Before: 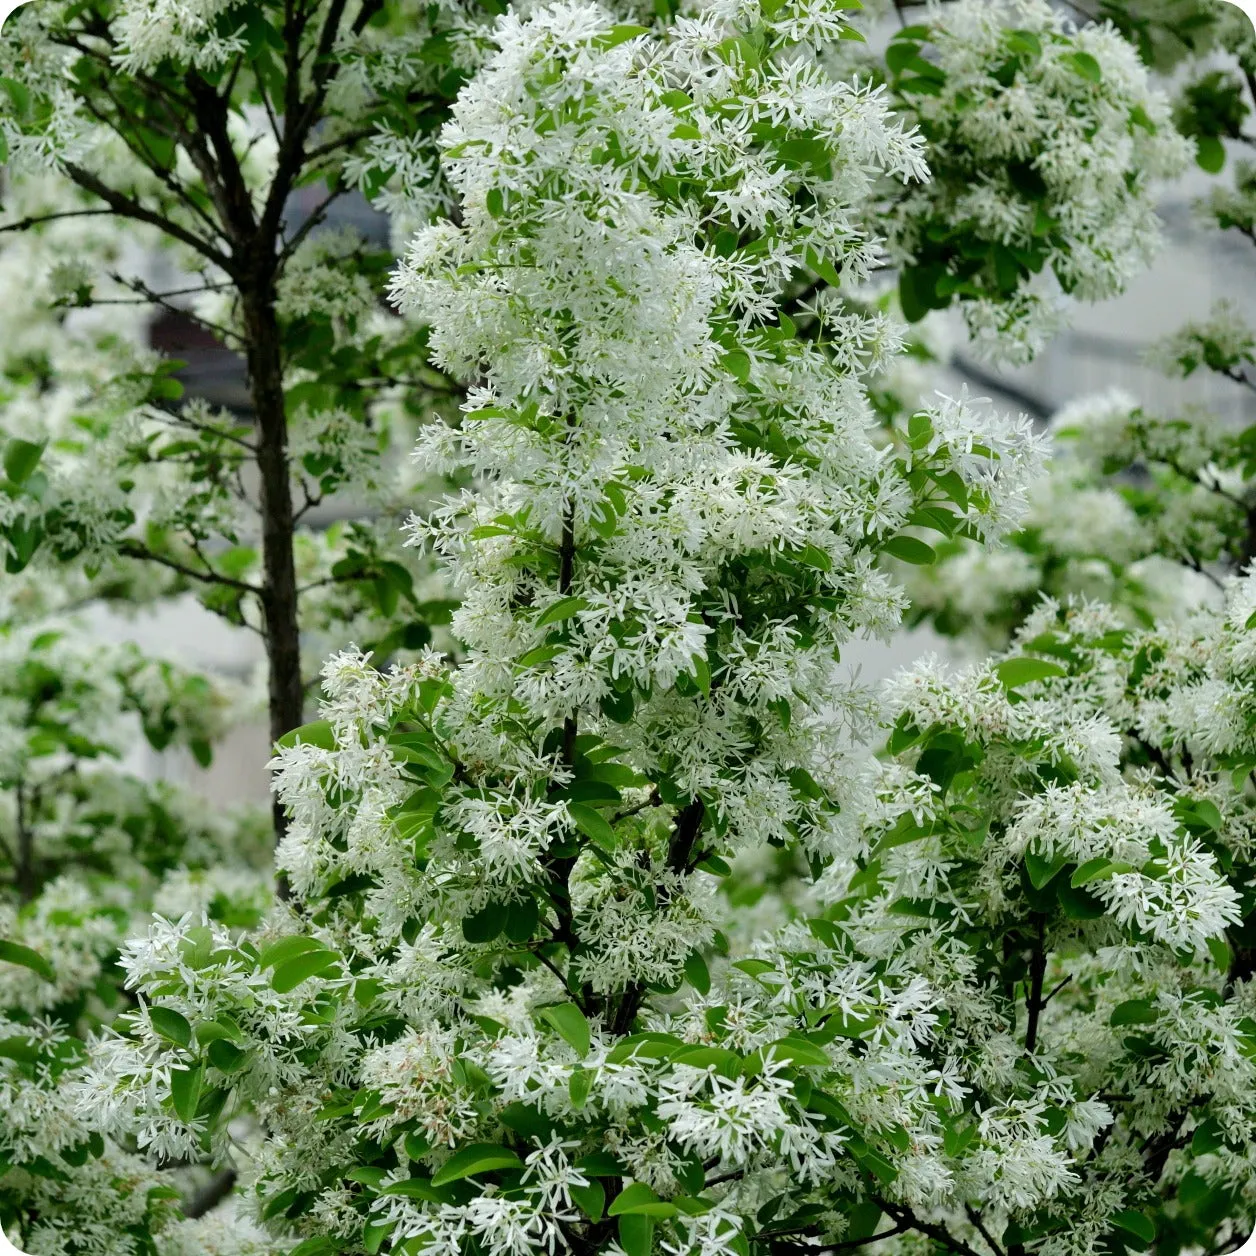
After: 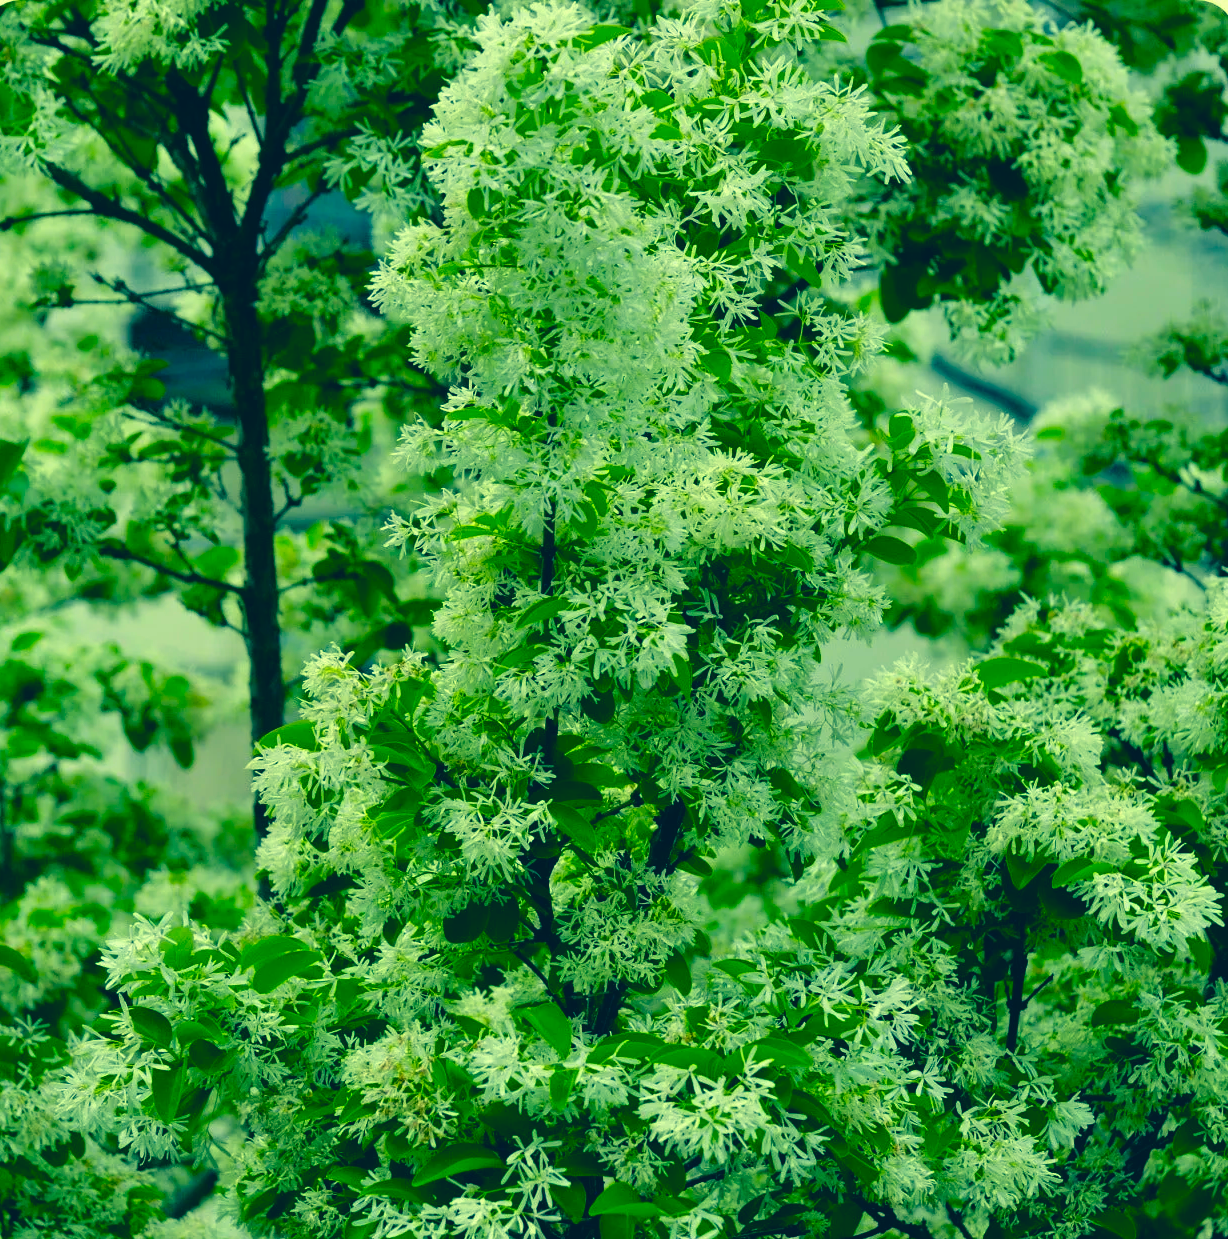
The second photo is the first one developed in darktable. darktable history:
color balance rgb: linear chroma grading › global chroma 14.424%, perceptual saturation grading › global saturation 25.548%, global vibrance 20%
crop and rotate: left 1.532%, right 0.666%, bottom 1.283%
color correction: highlights a* -15.54, highlights b* 39.8, shadows a* -39.45, shadows b* -25.94
